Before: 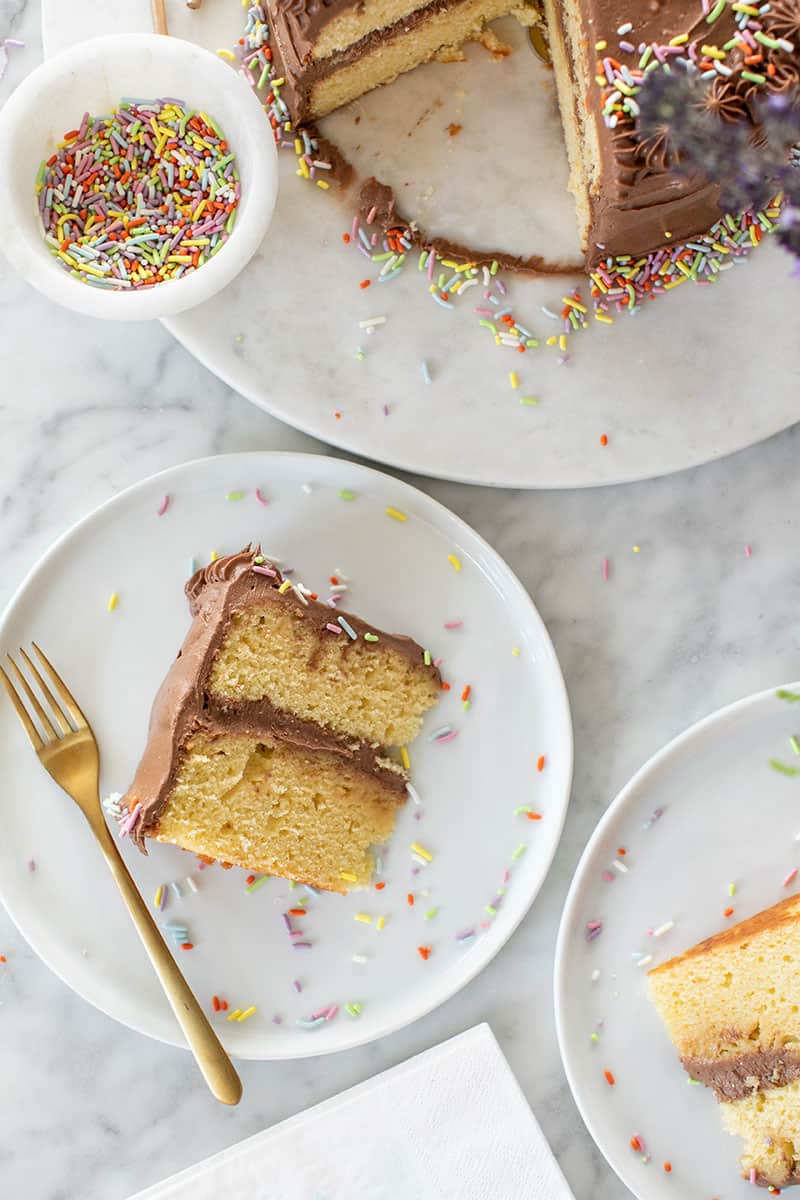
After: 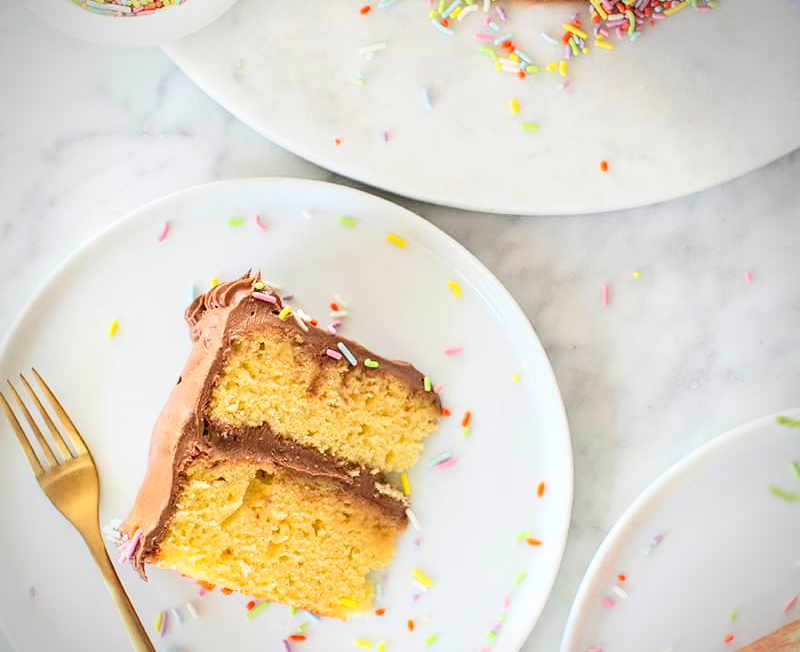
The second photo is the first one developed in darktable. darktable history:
crop and rotate: top 22.864%, bottom 22.793%
vignetting: on, module defaults
contrast brightness saturation: contrast 0.236, brightness 0.251, saturation 0.392
